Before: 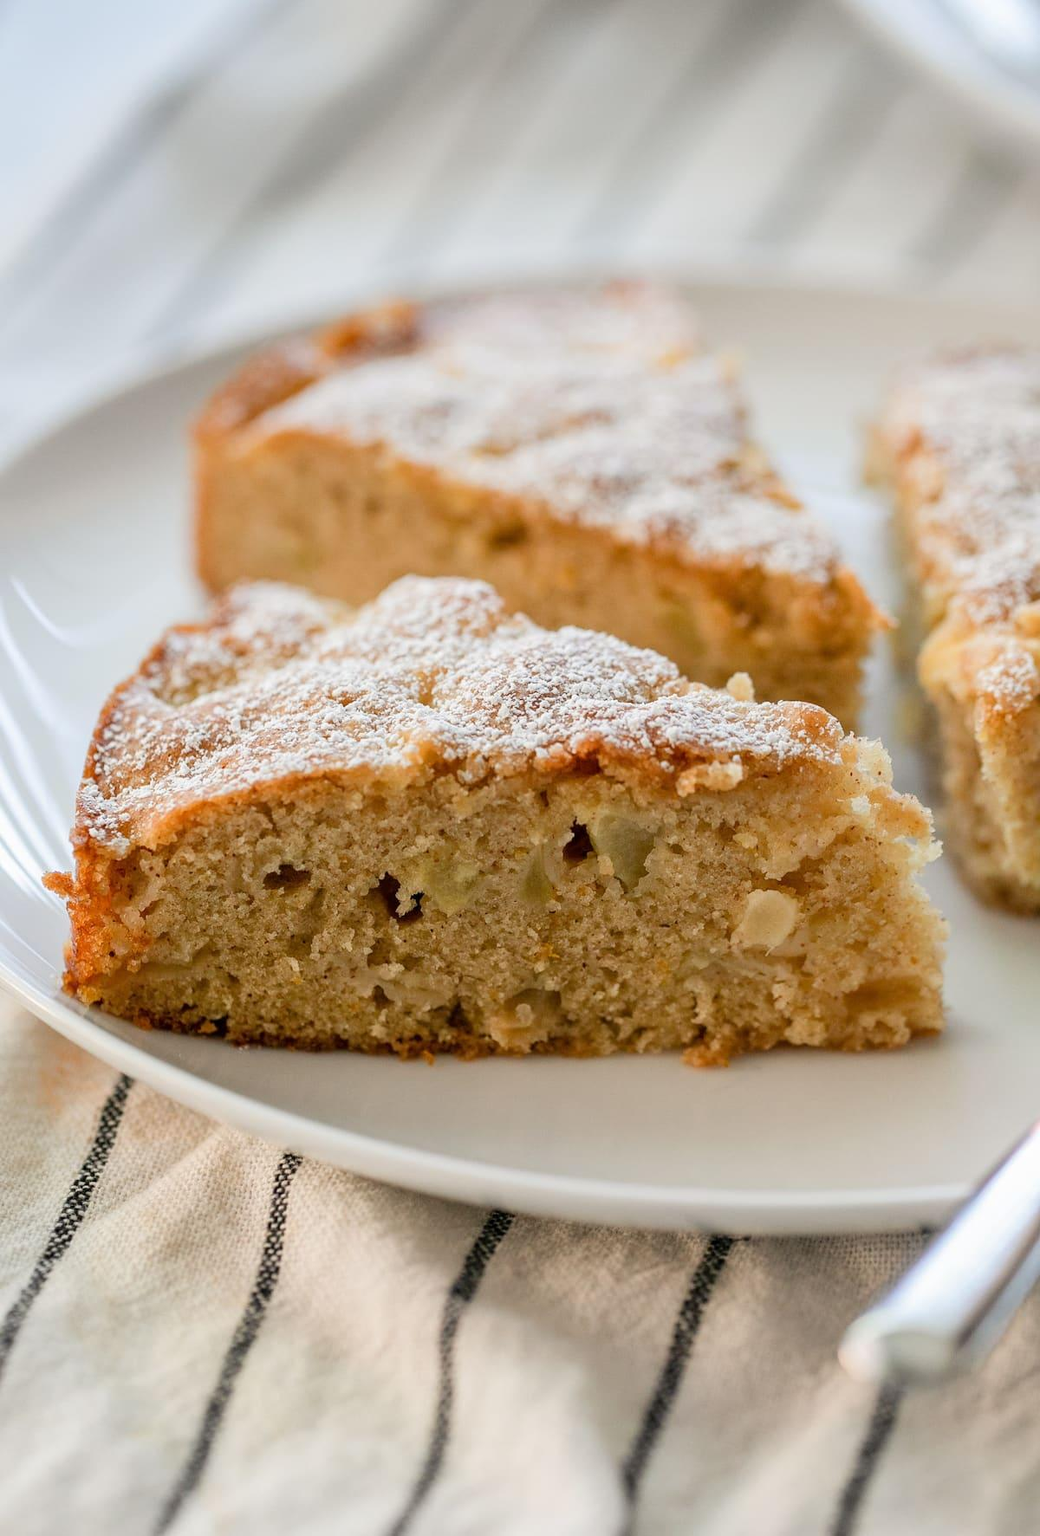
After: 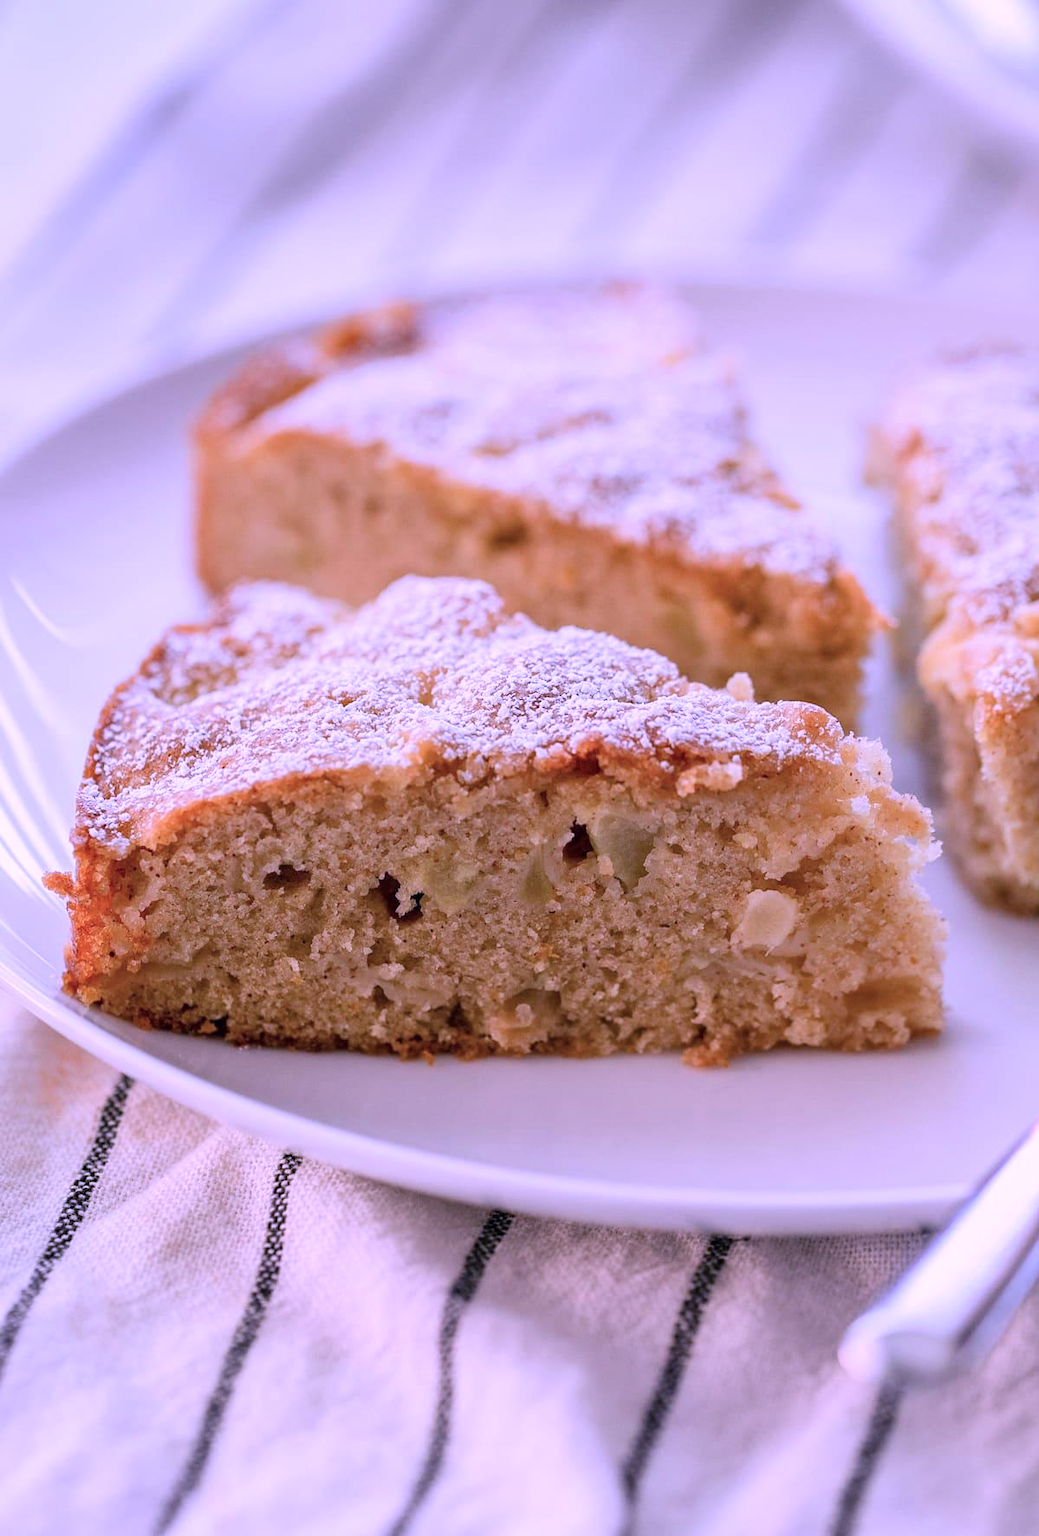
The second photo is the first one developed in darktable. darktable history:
color calibration: output R [1.107, -0.012, -0.003, 0], output B [0, 0, 1.308, 0], x 0.398, y 0.386, temperature 3703.2 K, saturation algorithm version 1 (2020)
